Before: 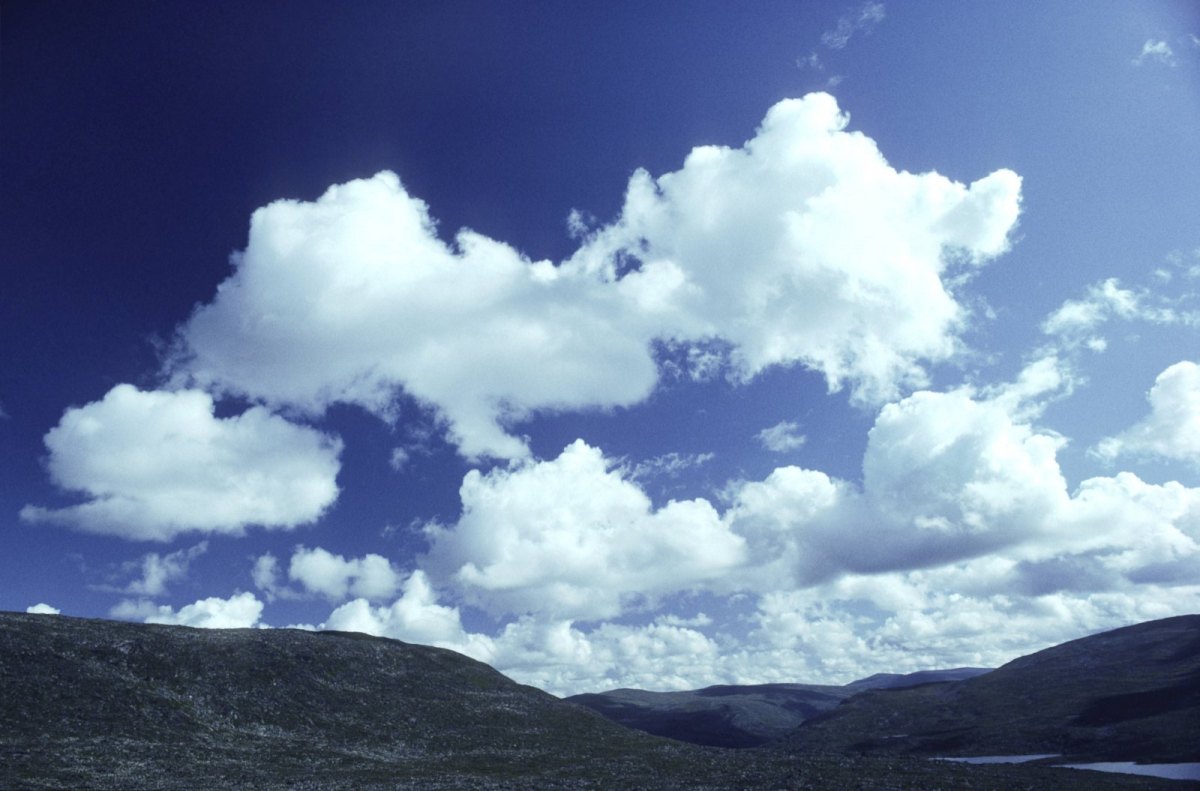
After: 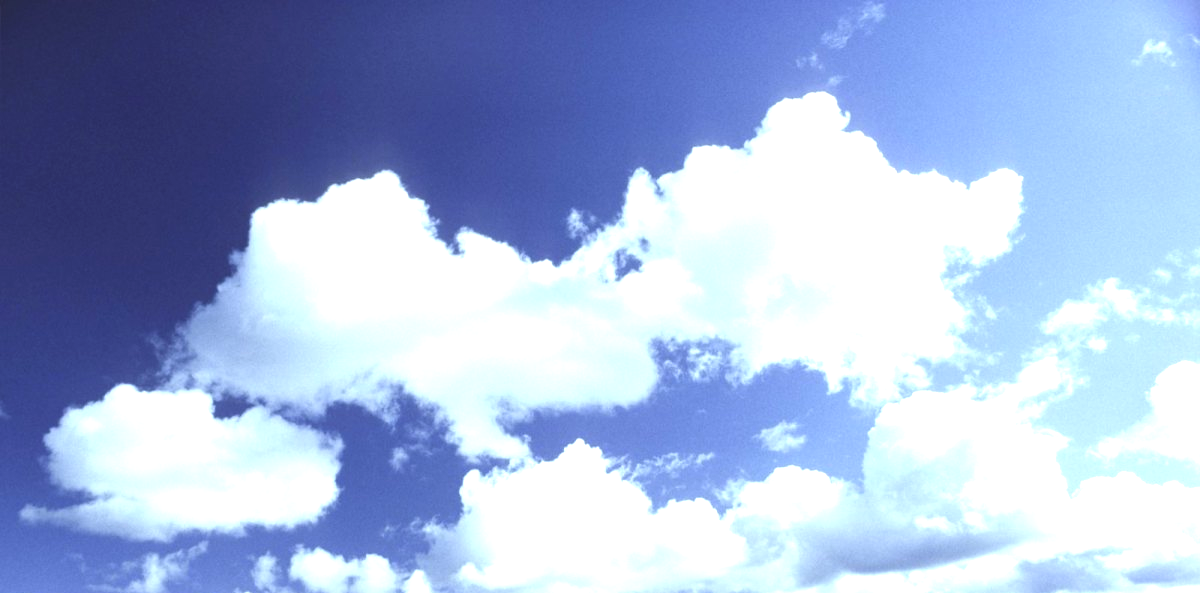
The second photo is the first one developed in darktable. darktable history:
crop: bottom 24.988%
exposure: black level correction -0.005, exposure 1.002 EV, compensate highlight preservation false
